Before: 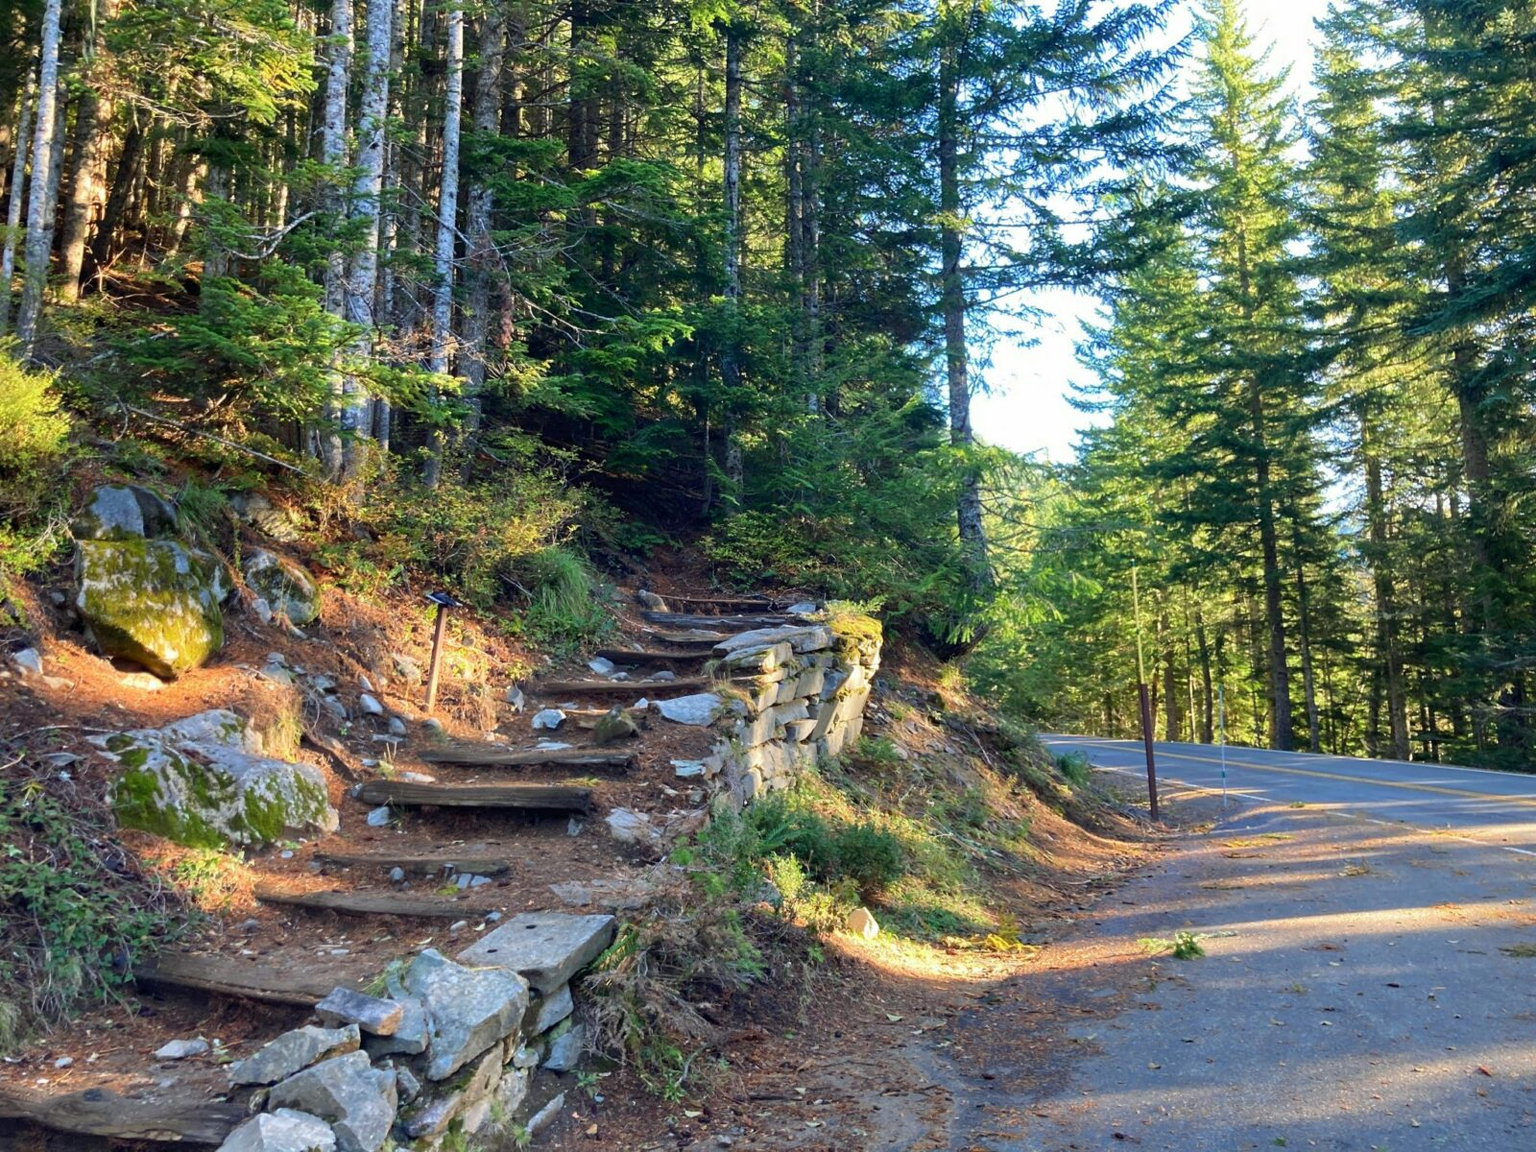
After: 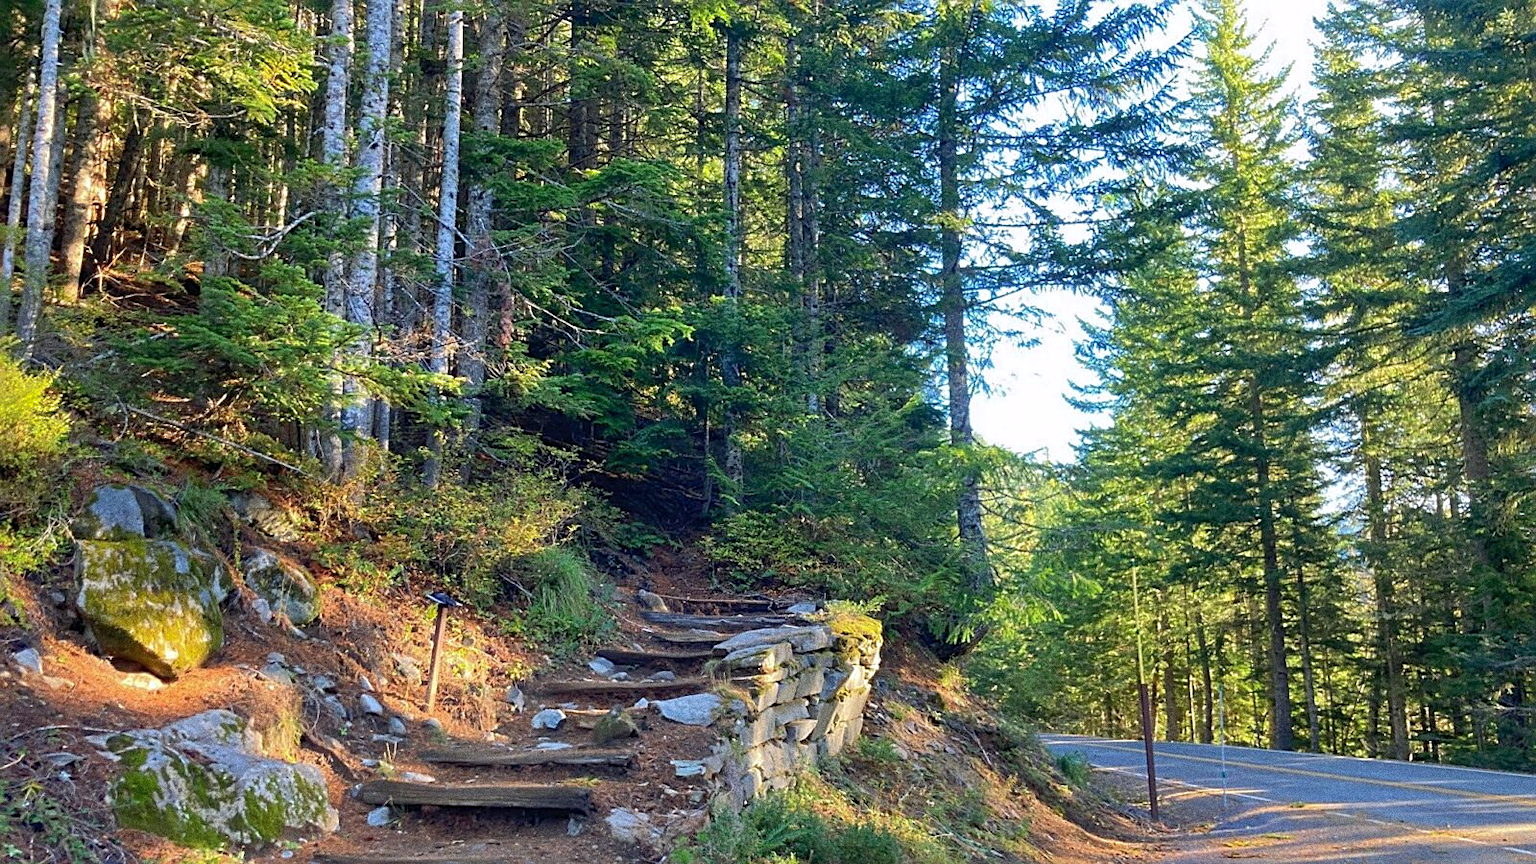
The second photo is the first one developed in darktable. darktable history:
grain: coarseness 0.09 ISO, strength 40%
crop: bottom 24.967%
white balance: red 1.004, blue 1.024
shadows and highlights: on, module defaults
exposure: compensate highlight preservation false
sharpen: on, module defaults
